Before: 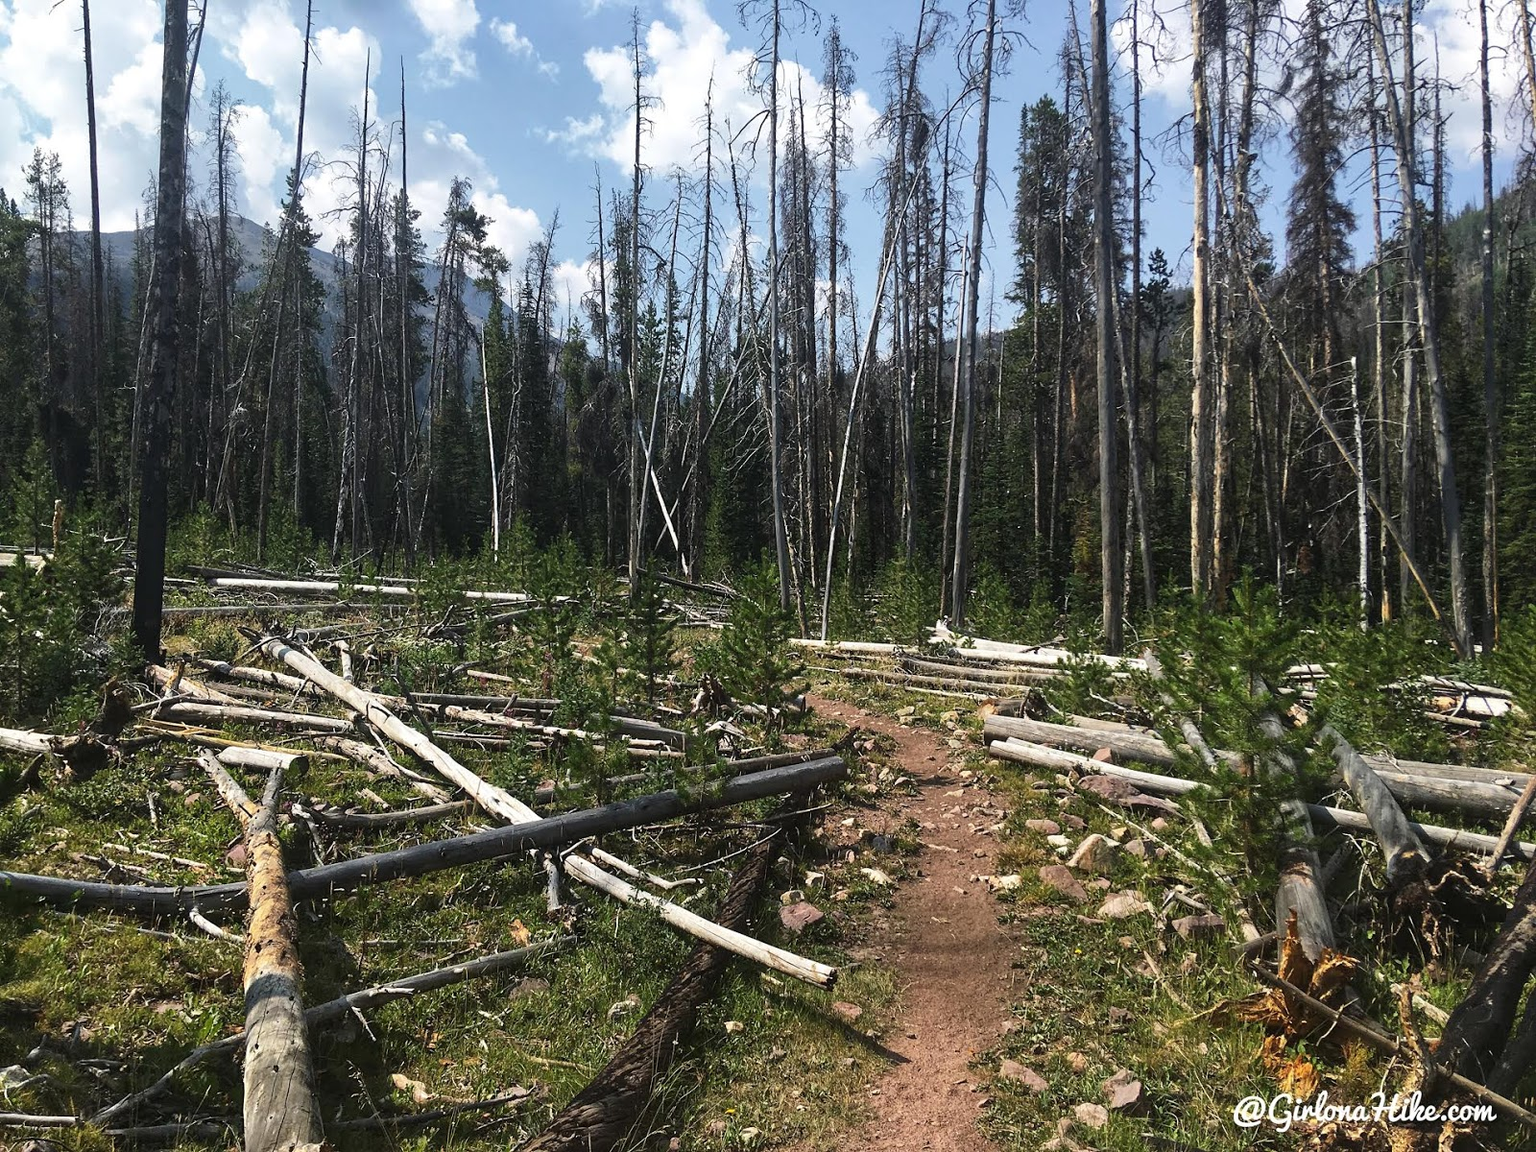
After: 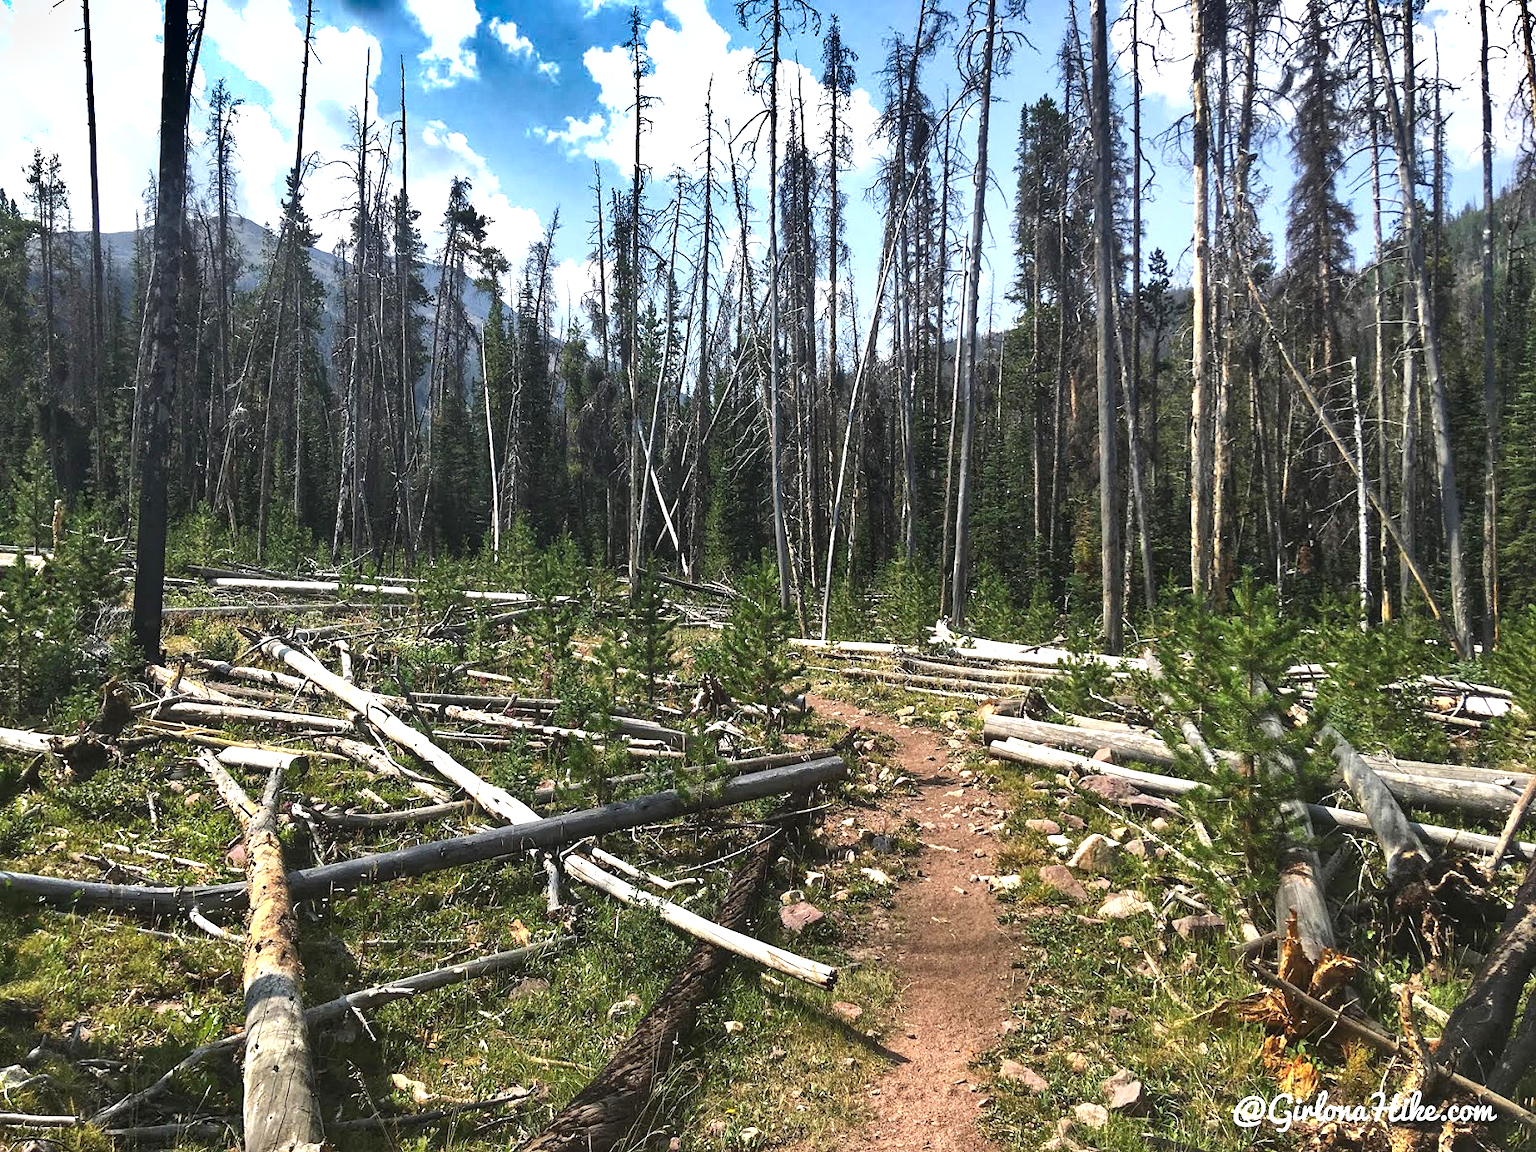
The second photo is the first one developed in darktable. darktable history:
tone equalizer: edges refinement/feathering 500, mask exposure compensation -1.57 EV, preserve details no
exposure: black level correction 0, exposure 0.698 EV, compensate exposure bias true, compensate highlight preservation false
shadows and highlights: white point adjustment 0.105, highlights -70.17, soften with gaussian
